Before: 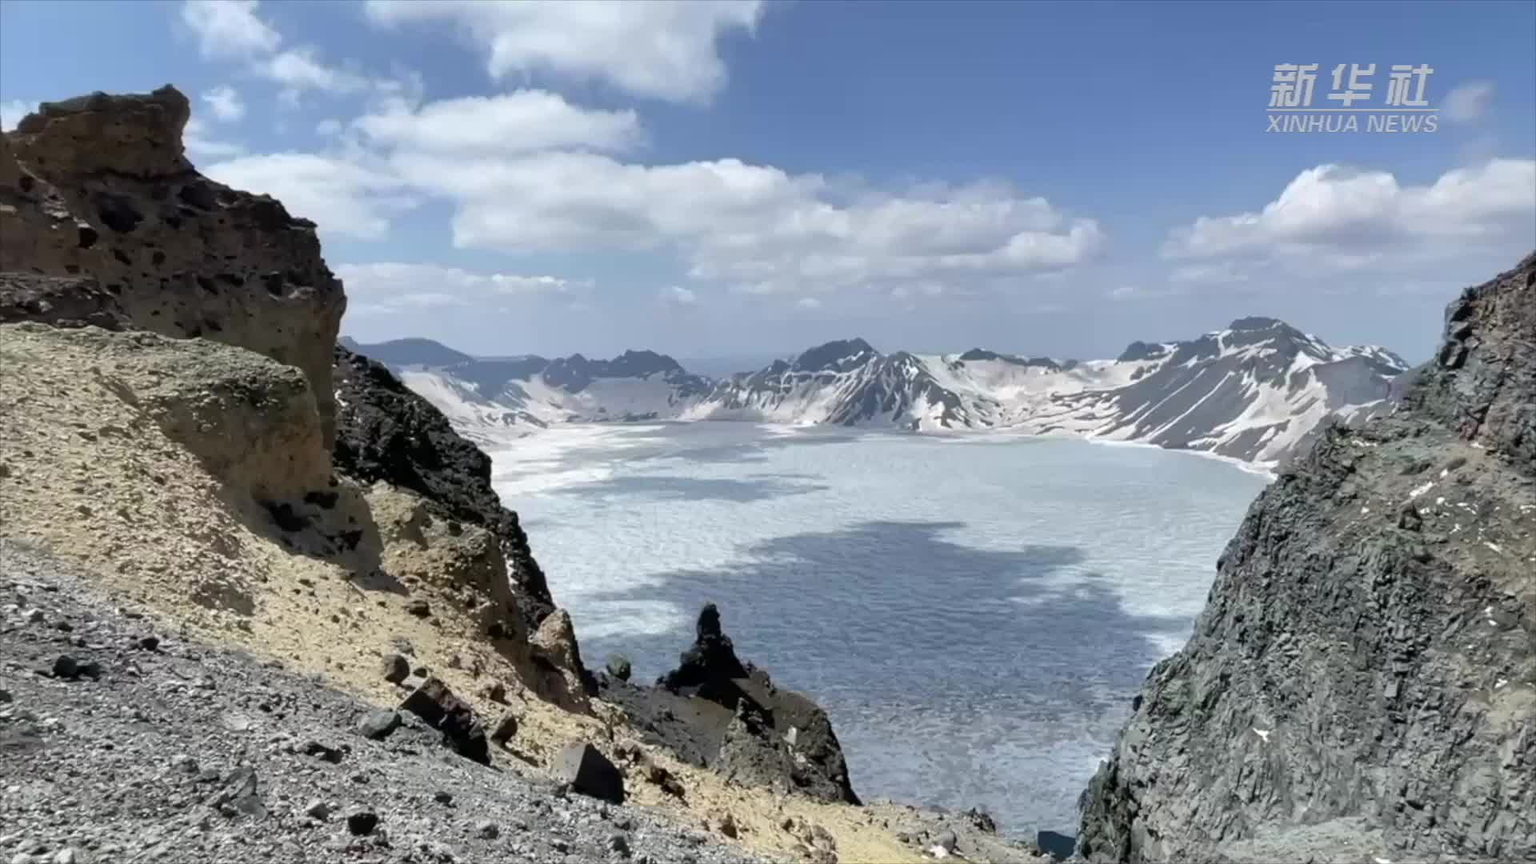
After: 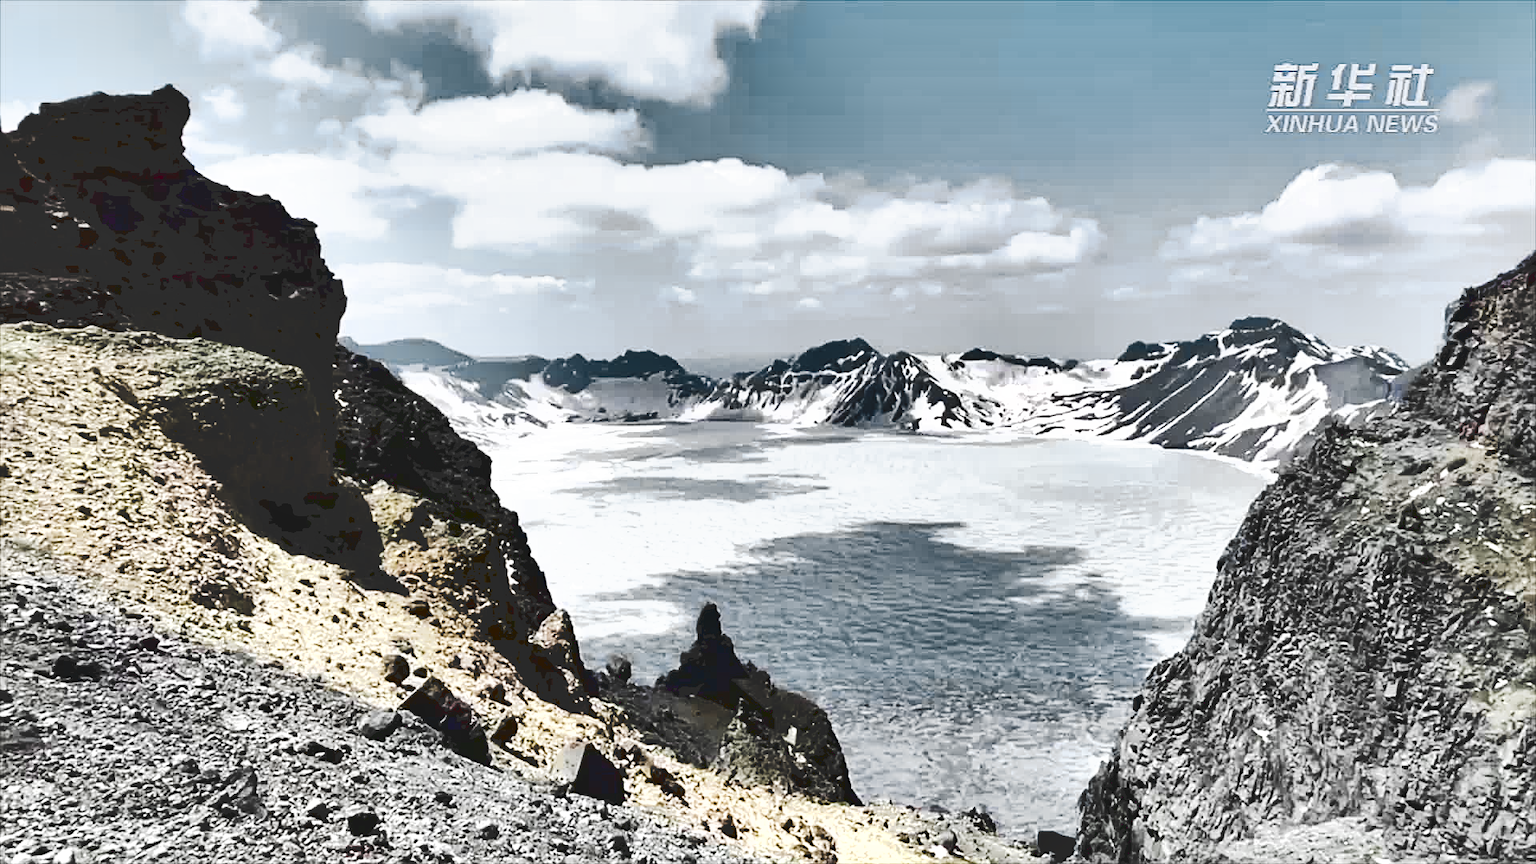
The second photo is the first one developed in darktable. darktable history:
shadows and highlights: radius 106.52, shadows 45.87, highlights -66.11, low approximation 0.01, soften with gaussian
color zones: curves: ch0 [(0.257, 0.558) (0.75, 0.565)]; ch1 [(0.004, 0.857) (0.14, 0.416) (0.257, 0.695) (0.442, 0.032) (0.736, 0.266) (0.891, 0.741)]; ch2 [(0, 0.623) (0.112, 0.436) (0.271, 0.474) (0.516, 0.64) (0.743, 0.286)]
sharpen: on, module defaults
tone curve: curves: ch0 [(0, 0) (0.003, 0.17) (0.011, 0.17) (0.025, 0.17) (0.044, 0.168) (0.069, 0.167) (0.1, 0.173) (0.136, 0.181) (0.177, 0.199) (0.224, 0.226) (0.277, 0.271) (0.335, 0.333) (0.399, 0.419) (0.468, 0.52) (0.543, 0.621) (0.623, 0.716) (0.709, 0.795) (0.801, 0.867) (0.898, 0.914) (1, 1)], preserve colors none
filmic rgb: black relative exposure -8.19 EV, white relative exposure 2.22 EV, hardness 7.18, latitude 86.56%, contrast 1.703, highlights saturation mix -4.22%, shadows ↔ highlights balance -2.79%
